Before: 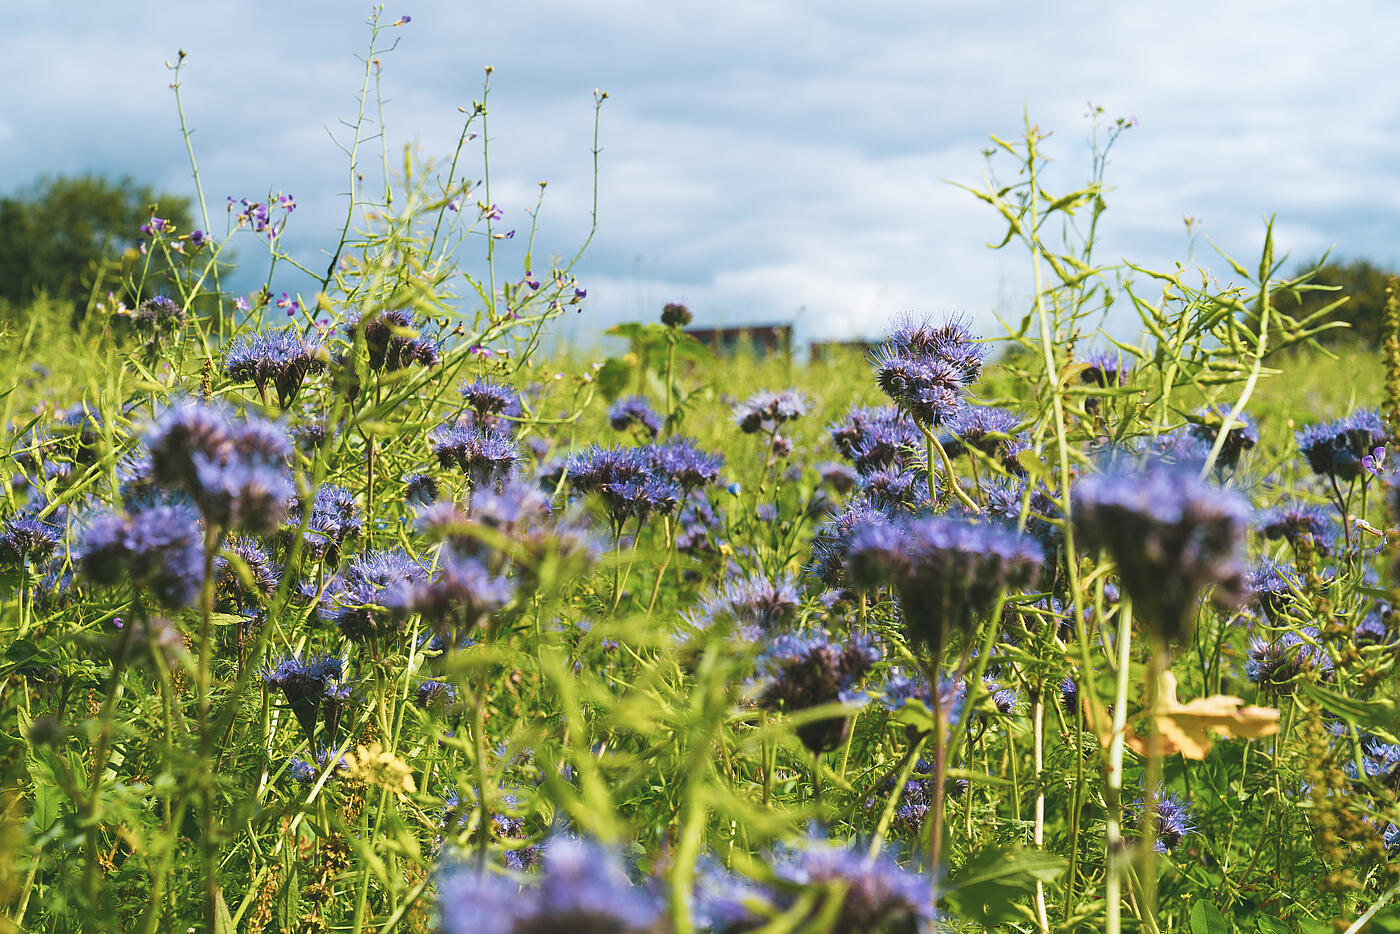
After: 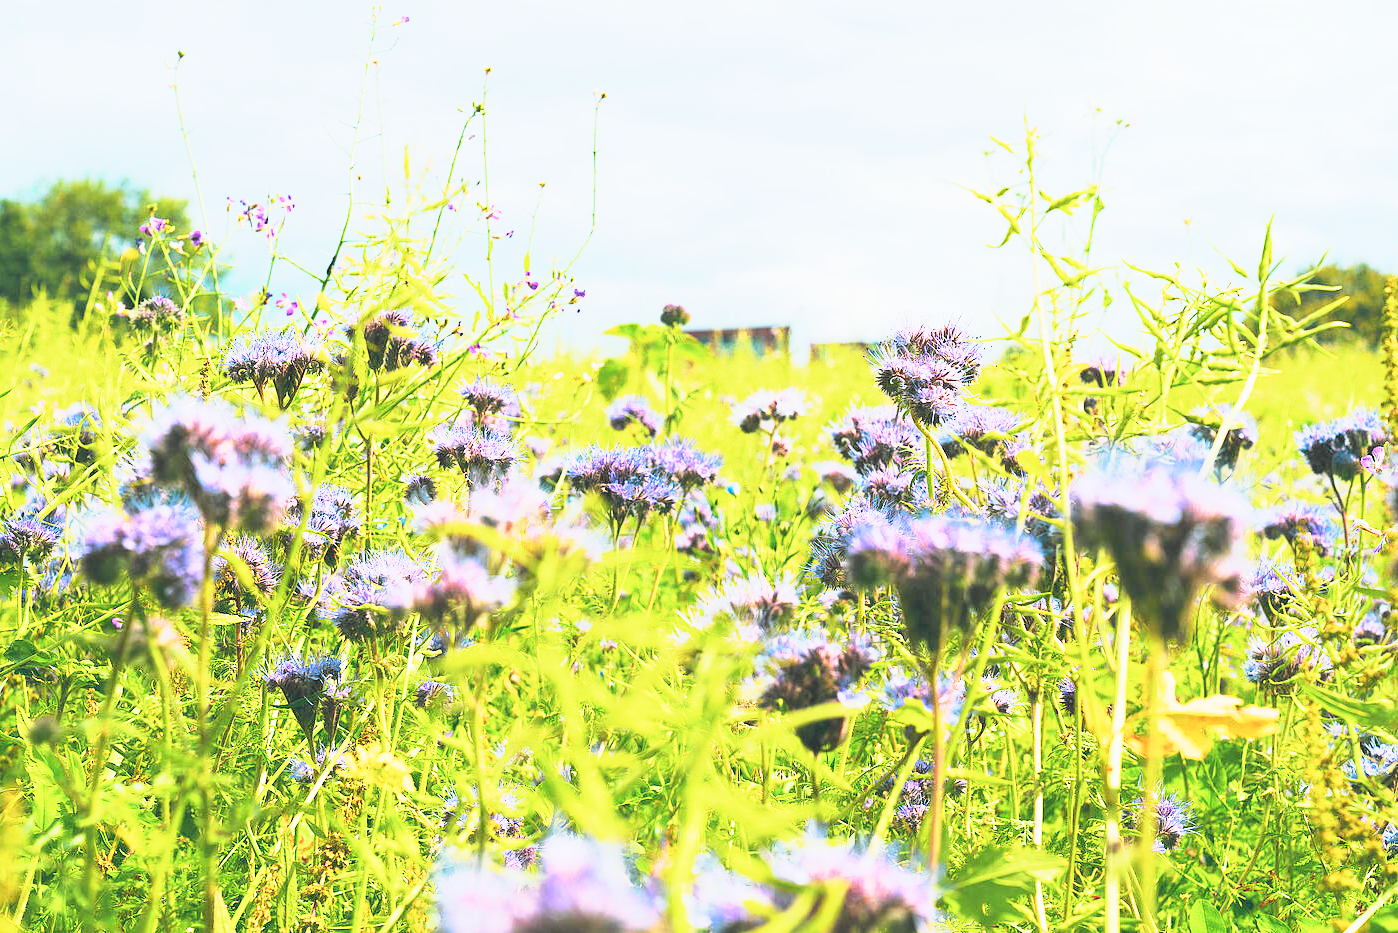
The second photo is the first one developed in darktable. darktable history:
tone curve: curves: ch0 [(0, 0) (0.035, 0.011) (0.133, 0.076) (0.285, 0.265) (0.491, 0.541) (0.617, 0.693) (0.704, 0.77) (0.794, 0.865) (0.895, 0.938) (1, 0.976)]; ch1 [(0, 0) (0.318, 0.278) (0.444, 0.427) (0.502, 0.497) (0.543, 0.547) (0.601, 0.641) (0.746, 0.764) (1, 1)]; ch2 [(0, 0) (0.316, 0.292) (0.381, 0.37) (0.423, 0.448) (0.476, 0.482) (0.502, 0.5) (0.543, 0.547) (0.587, 0.613) (0.642, 0.672) (0.704, 0.727) (0.865, 0.827) (1, 0.951)], color space Lab, independent channels, preserve colors none
exposure: black level correction 0, exposure 1.2 EV, compensate highlight preservation false
base curve: curves: ch0 [(0, 0) (0.088, 0.125) (0.176, 0.251) (0.354, 0.501) (0.613, 0.749) (1, 0.877)], preserve colors none
crop and rotate: left 0.126%
color balance rgb: shadows lift › hue 87.51°, highlights gain › chroma 1.62%, highlights gain › hue 55.1°, global offset › chroma 0.06%, global offset › hue 253.66°, linear chroma grading › global chroma 0.5%, perceptual saturation grading › global saturation 16.38%
